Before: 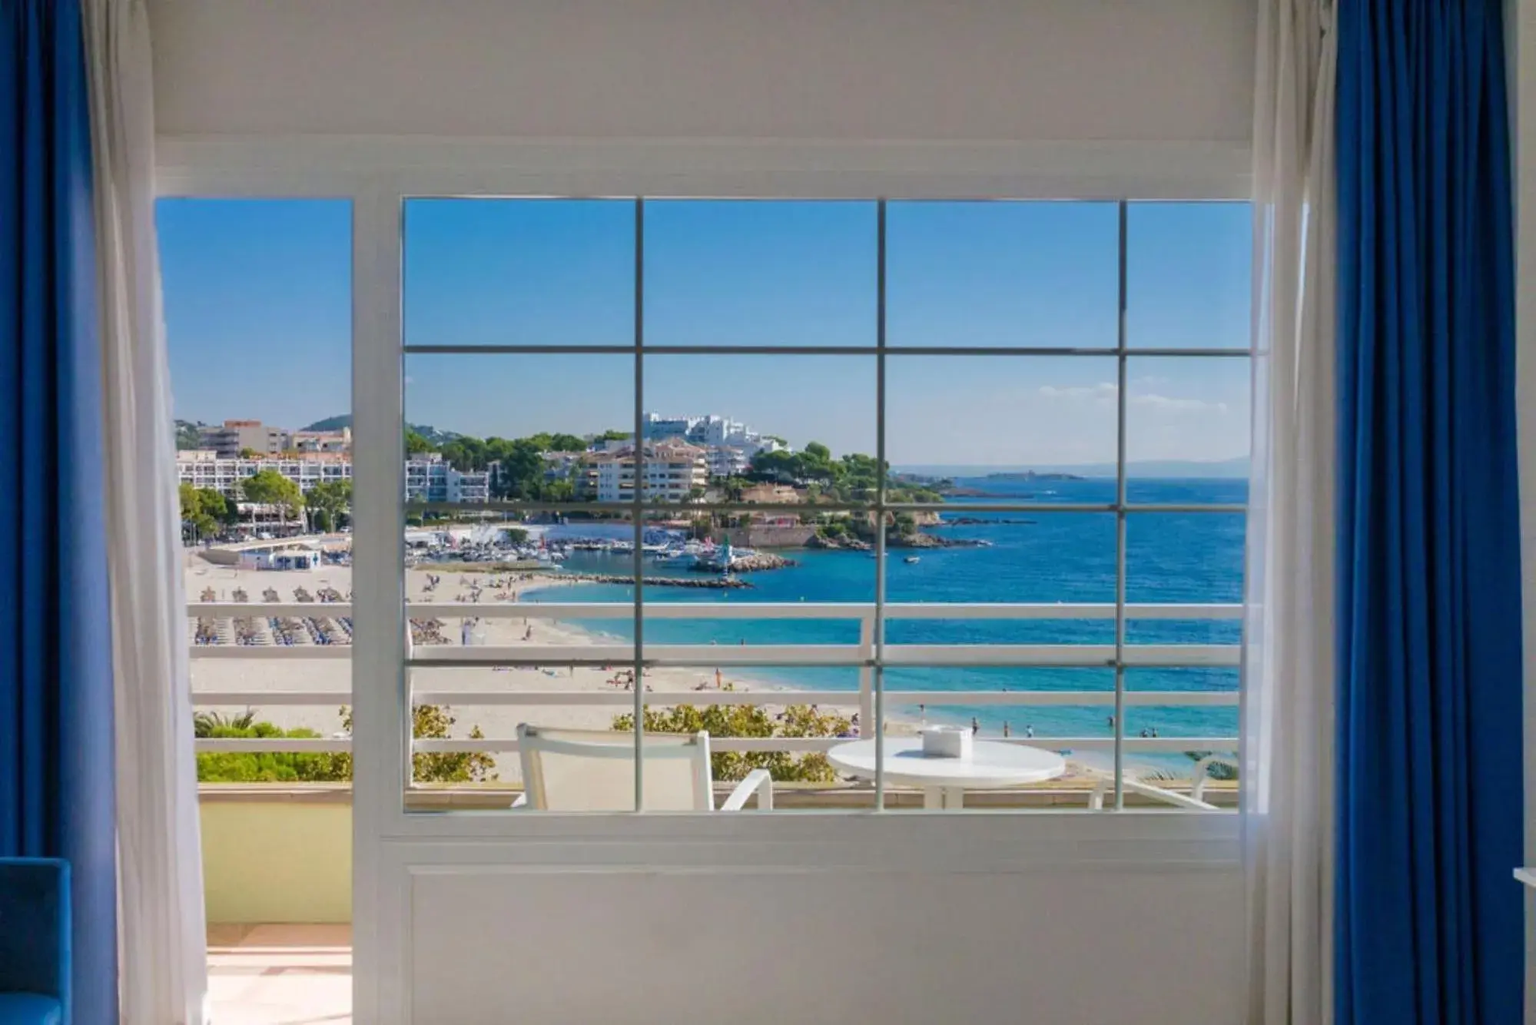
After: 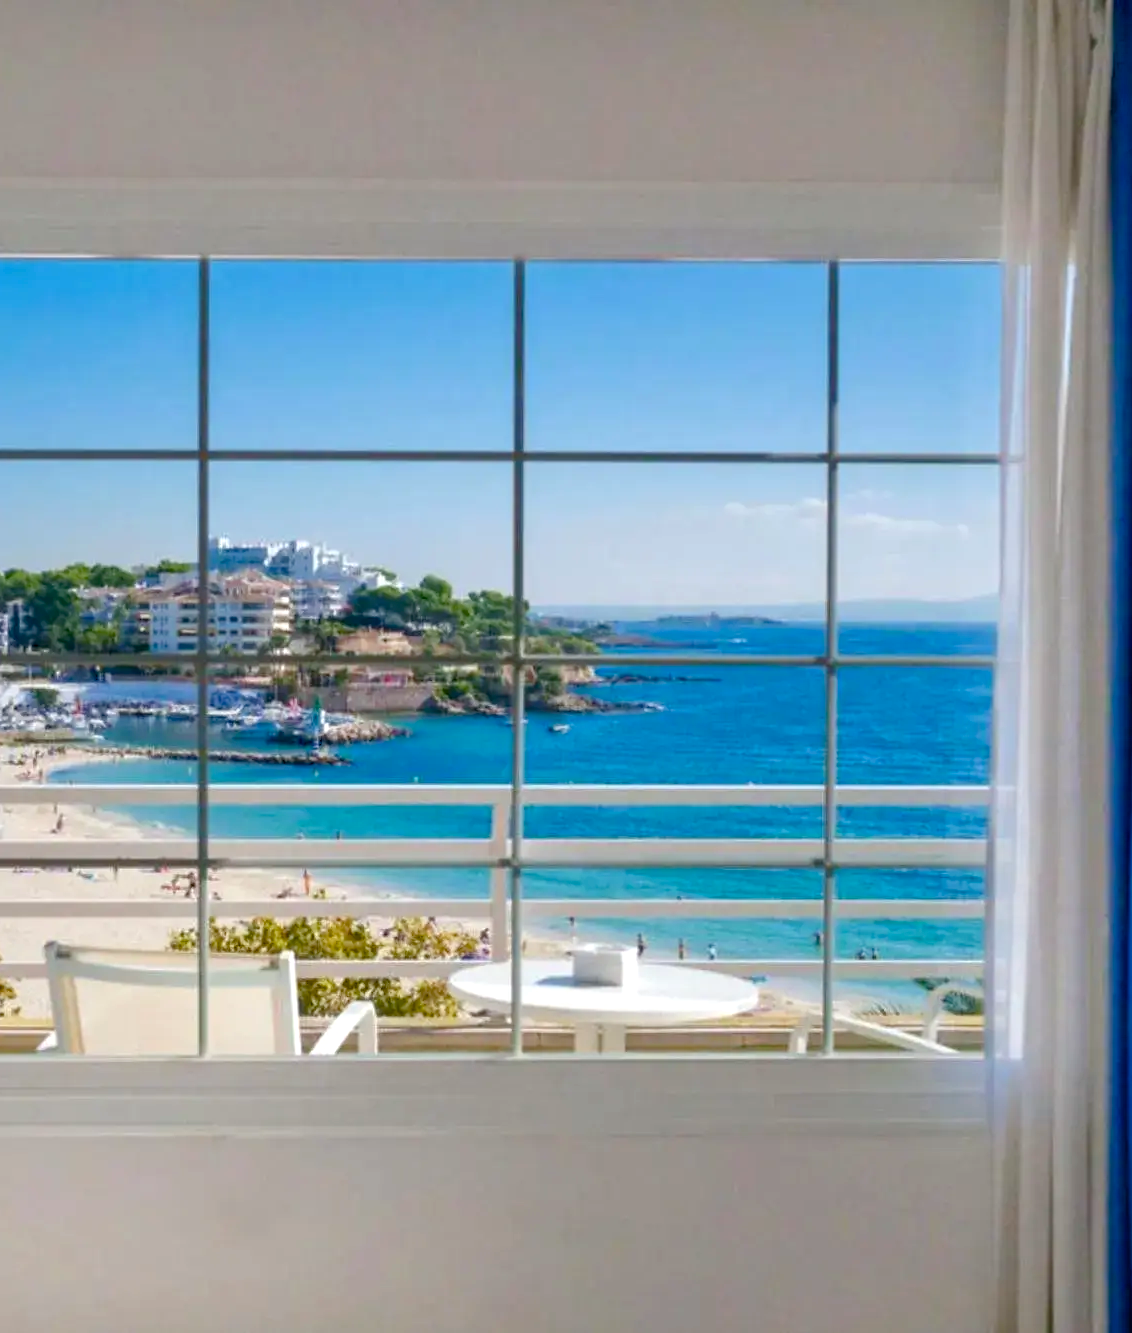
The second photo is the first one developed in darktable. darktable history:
crop: left 31.458%, top 0%, right 11.876%
exposure: black level correction 0.005, exposure 0.417 EV, compensate highlight preservation false
color balance rgb: perceptual saturation grading › global saturation 20%, perceptual saturation grading › highlights -25%, perceptual saturation grading › shadows 25%
